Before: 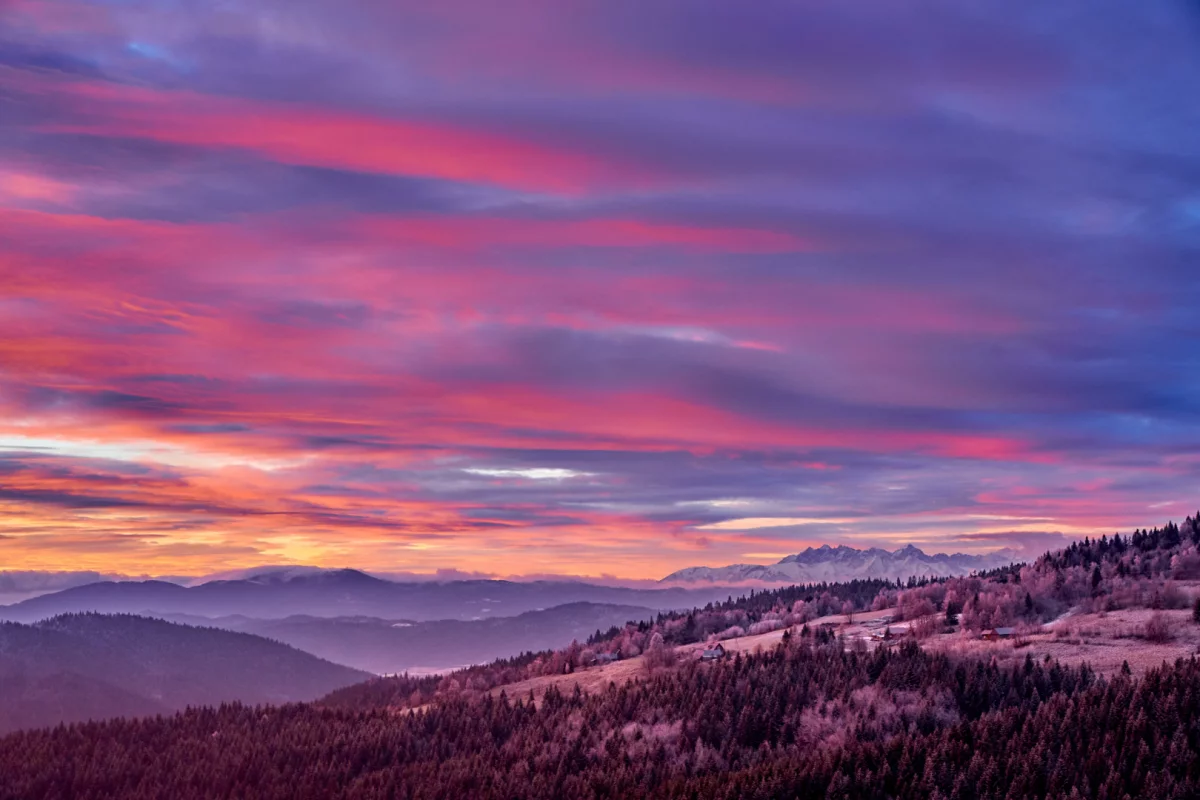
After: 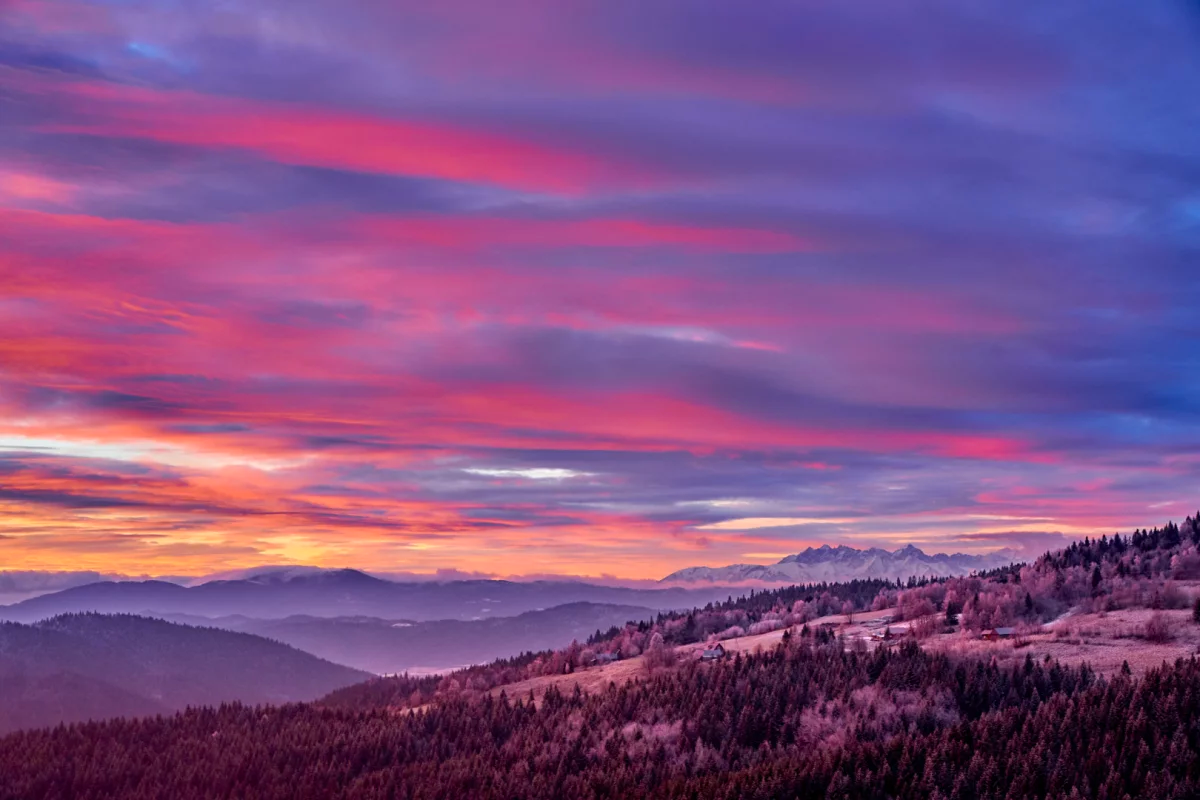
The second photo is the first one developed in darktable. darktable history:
contrast brightness saturation: saturation 0.104
